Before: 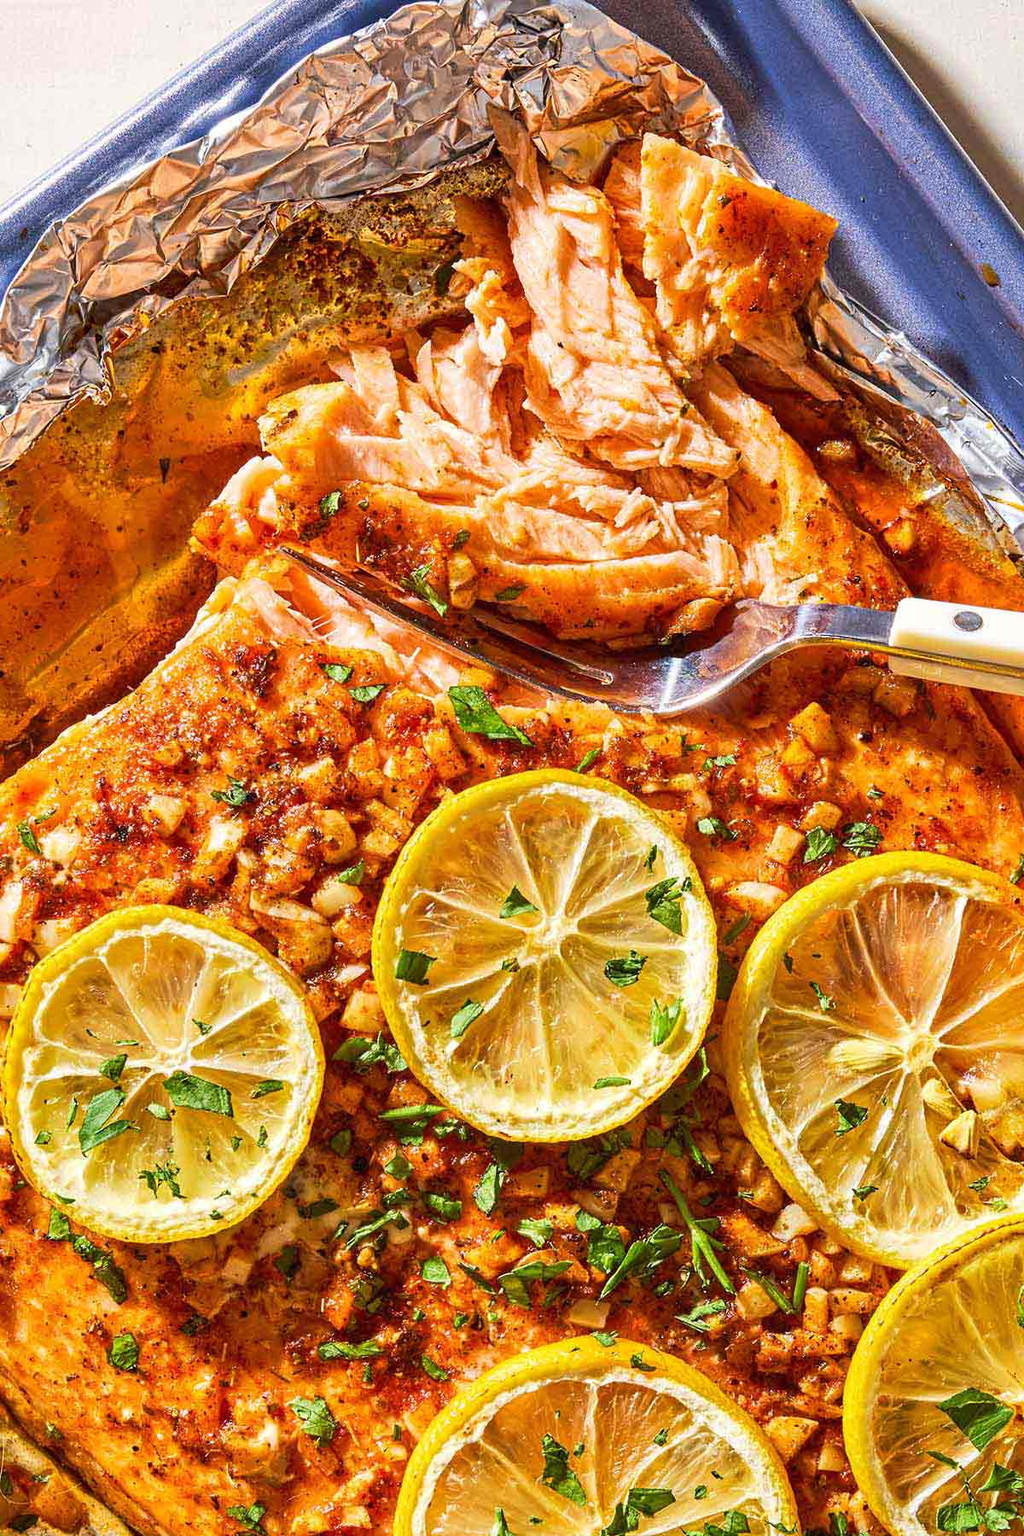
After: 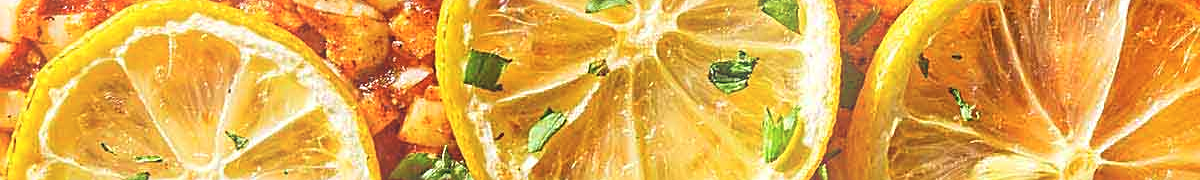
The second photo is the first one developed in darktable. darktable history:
crop and rotate: top 59.084%, bottom 30.916%
sharpen: on, module defaults
bloom: size 16%, threshold 98%, strength 20%
